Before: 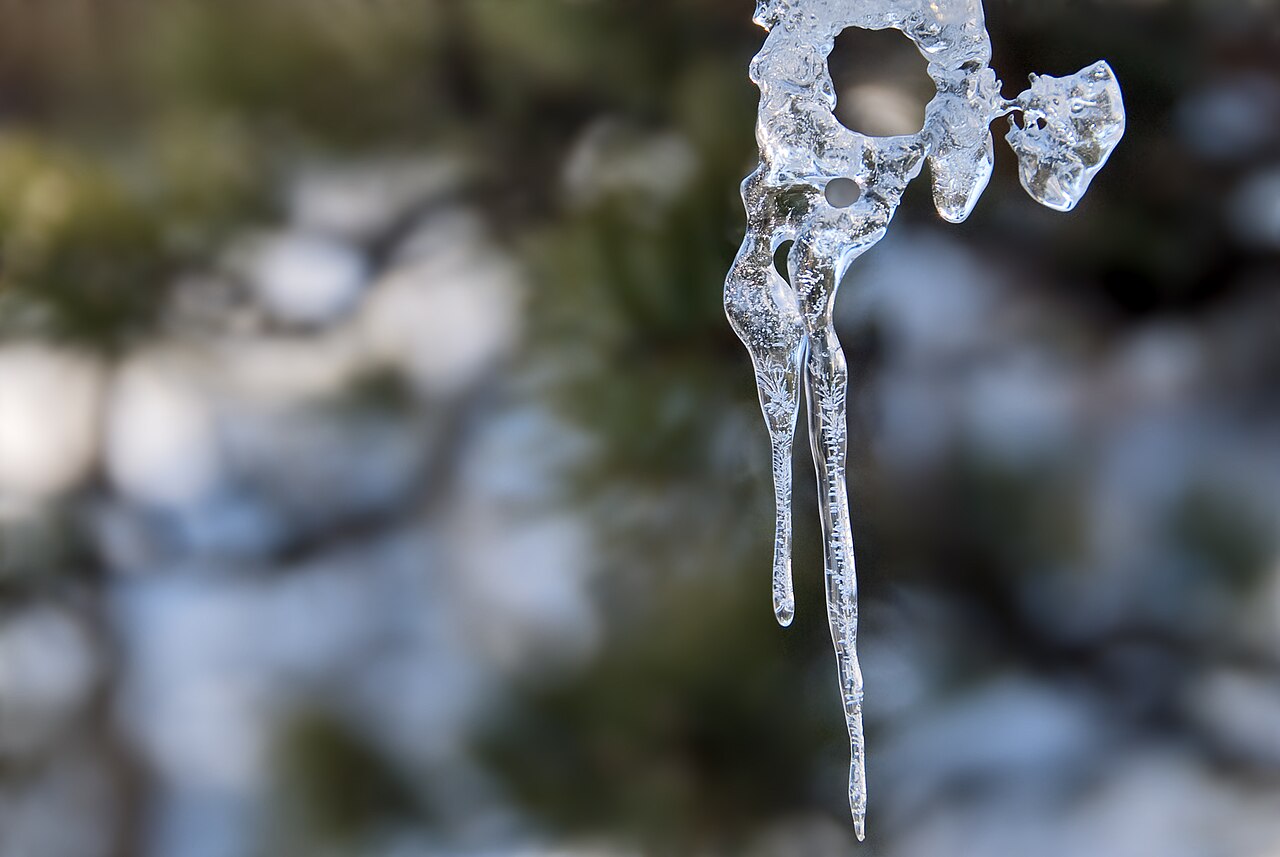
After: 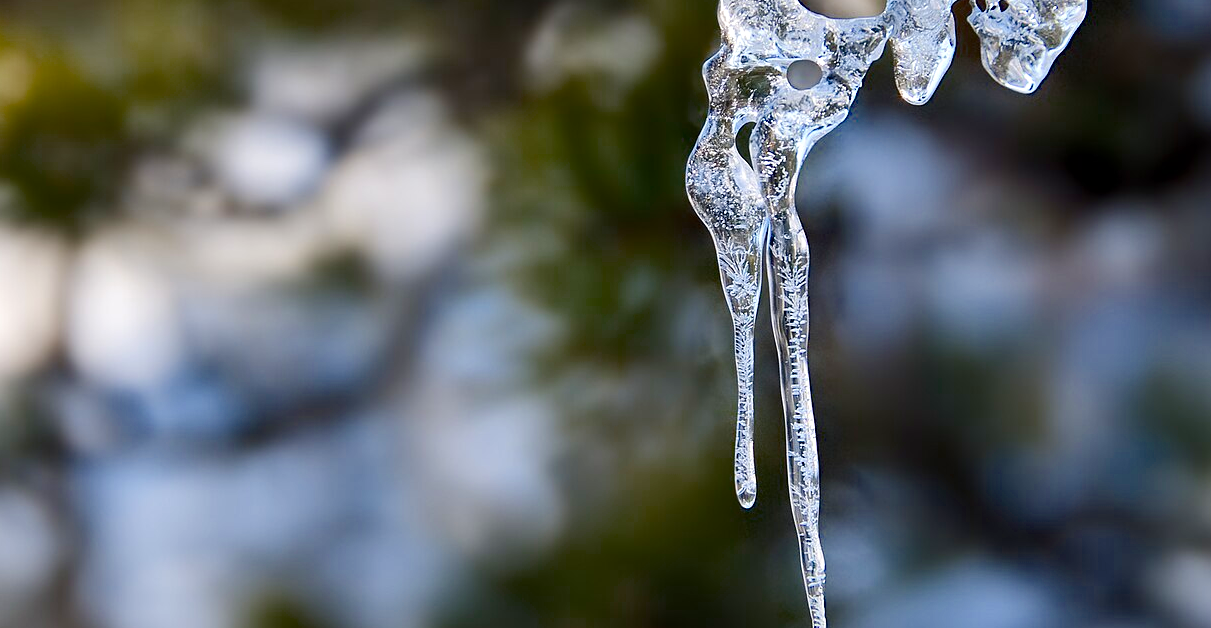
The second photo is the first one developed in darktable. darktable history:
crop and rotate: left 3.016%, top 13.78%, right 2.343%, bottom 12.901%
color balance rgb: perceptual saturation grading › global saturation 26.319%, perceptual saturation grading › highlights -28.783%, perceptual saturation grading › mid-tones 15.394%, perceptual saturation grading › shadows 33.986%, perceptual brilliance grading › highlights 6.877%, perceptual brilliance grading › mid-tones 17.642%, perceptual brilliance grading › shadows -5.387%, saturation formula JzAzBz (2021)
tone equalizer: mask exposure compensation -0.507 EV
